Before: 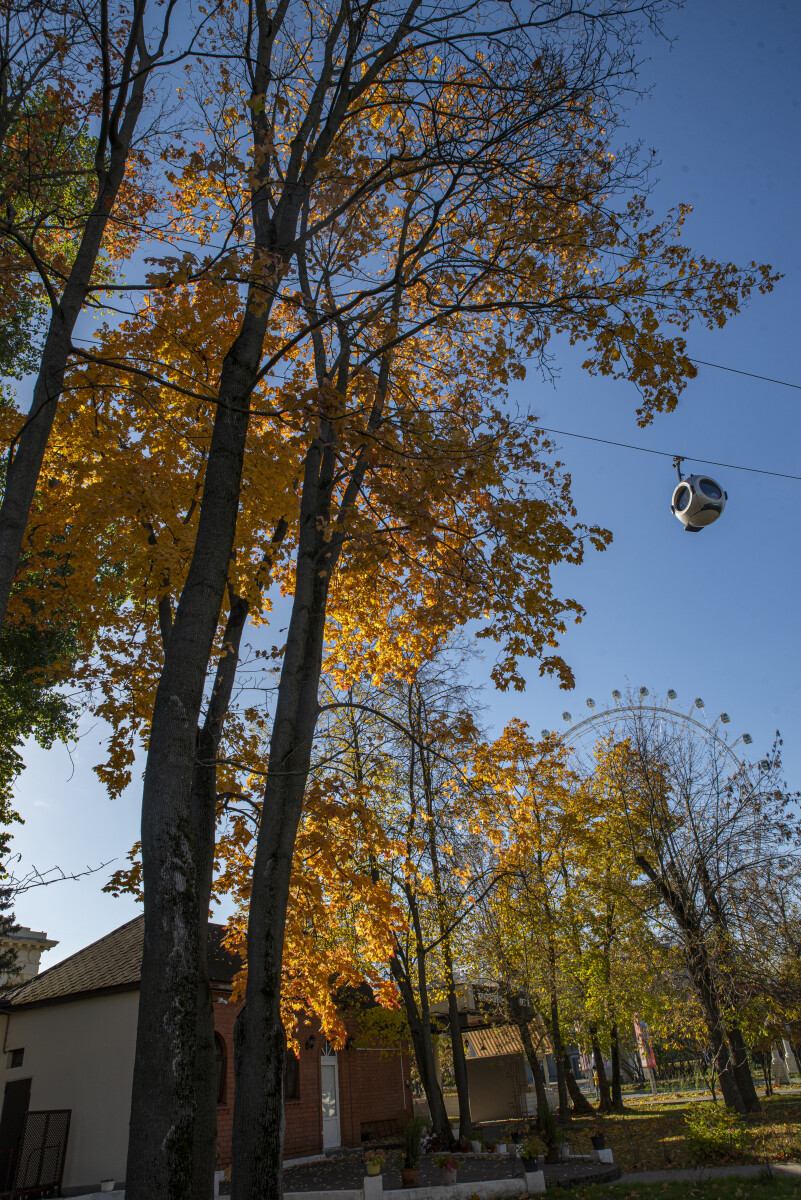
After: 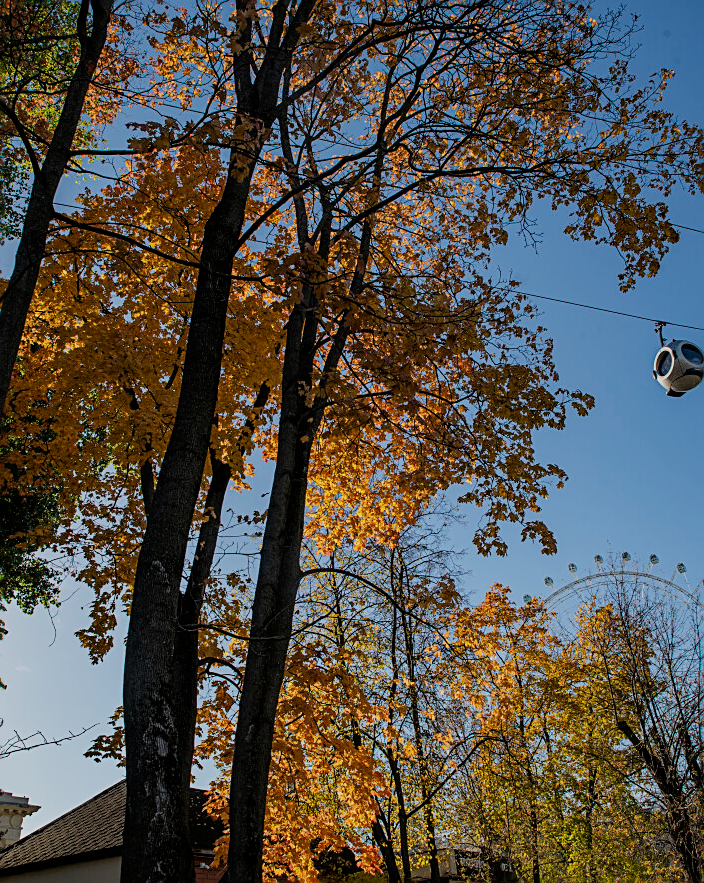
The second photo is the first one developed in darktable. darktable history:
velvia: strength 6%
crop and rotate: left 2.425%, top 11.305%, right 9.6%, bottom 15.08%
sharpen: amount 0.6
filmic rgb: black relative exposure -7.65 EV, white relative exposure 4.56 EV, hardness 3.61
